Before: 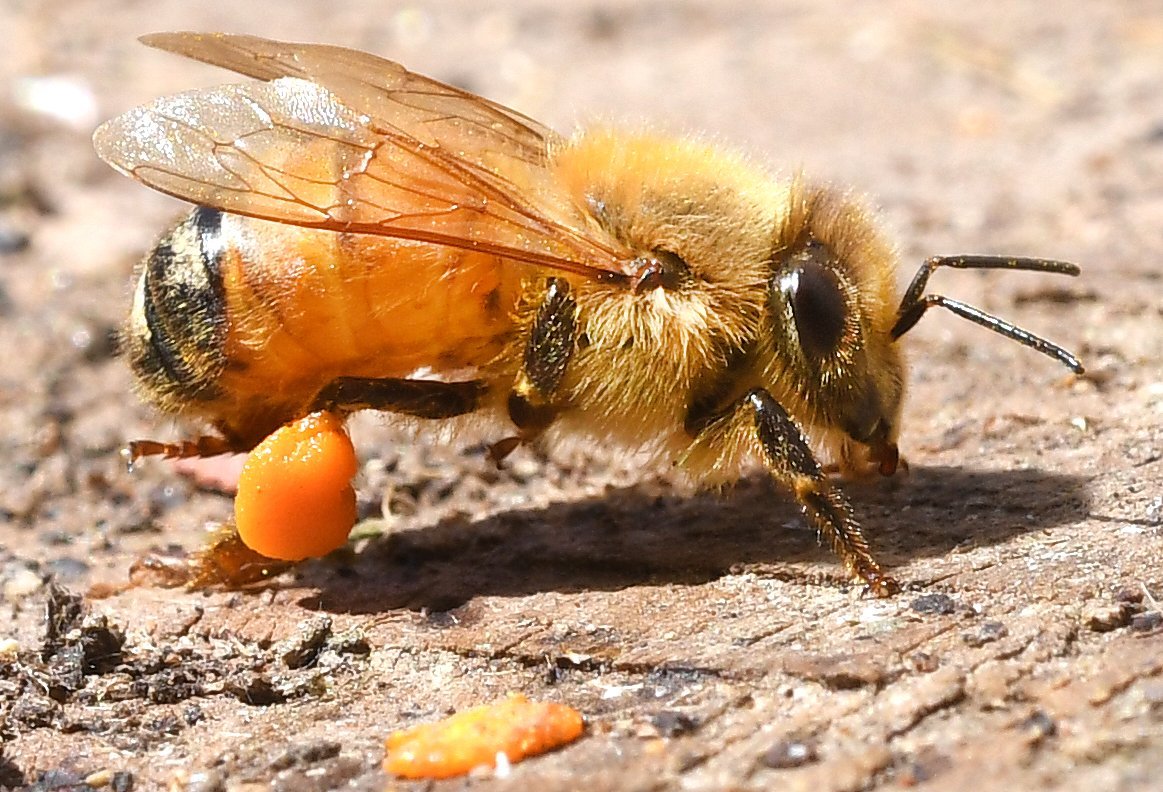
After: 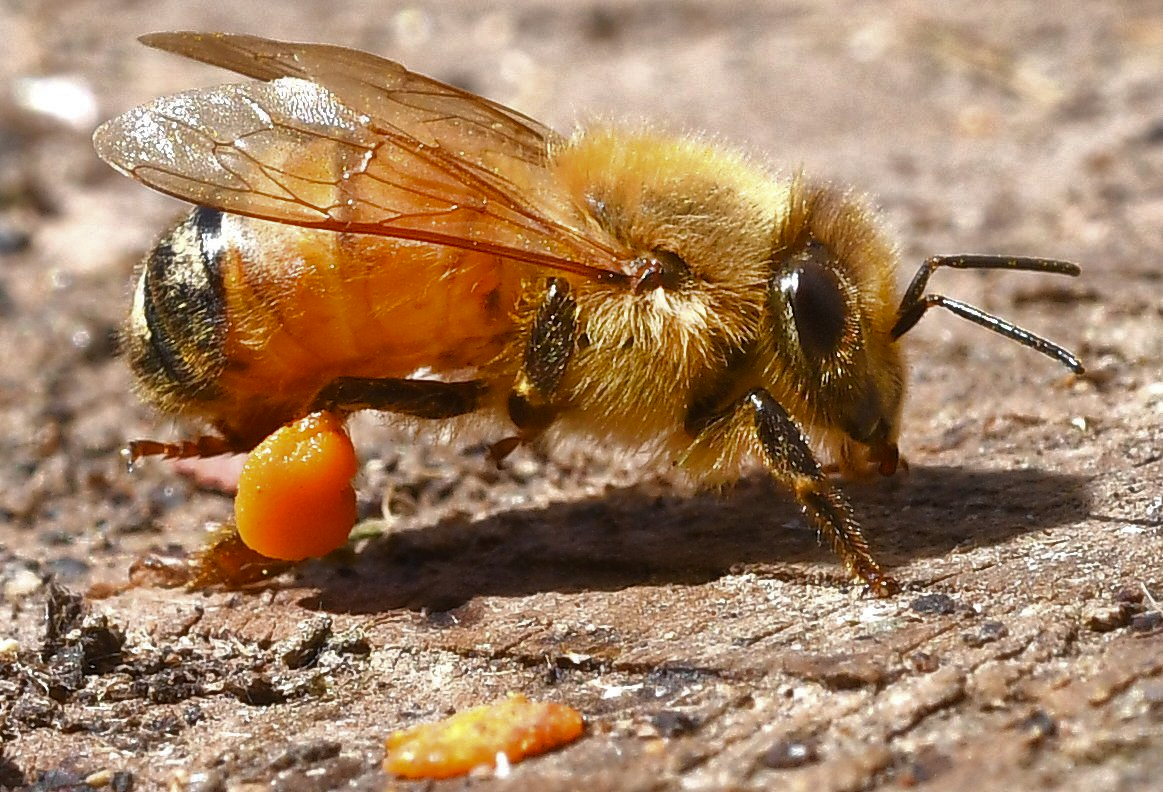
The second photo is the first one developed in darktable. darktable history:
shadows and highlights: soften with gaussian
tone curve: curves: ch0 [(0, 0) (0.797, 0.684) (1, 1)], color space Lab, independent channels, preserve colors none
